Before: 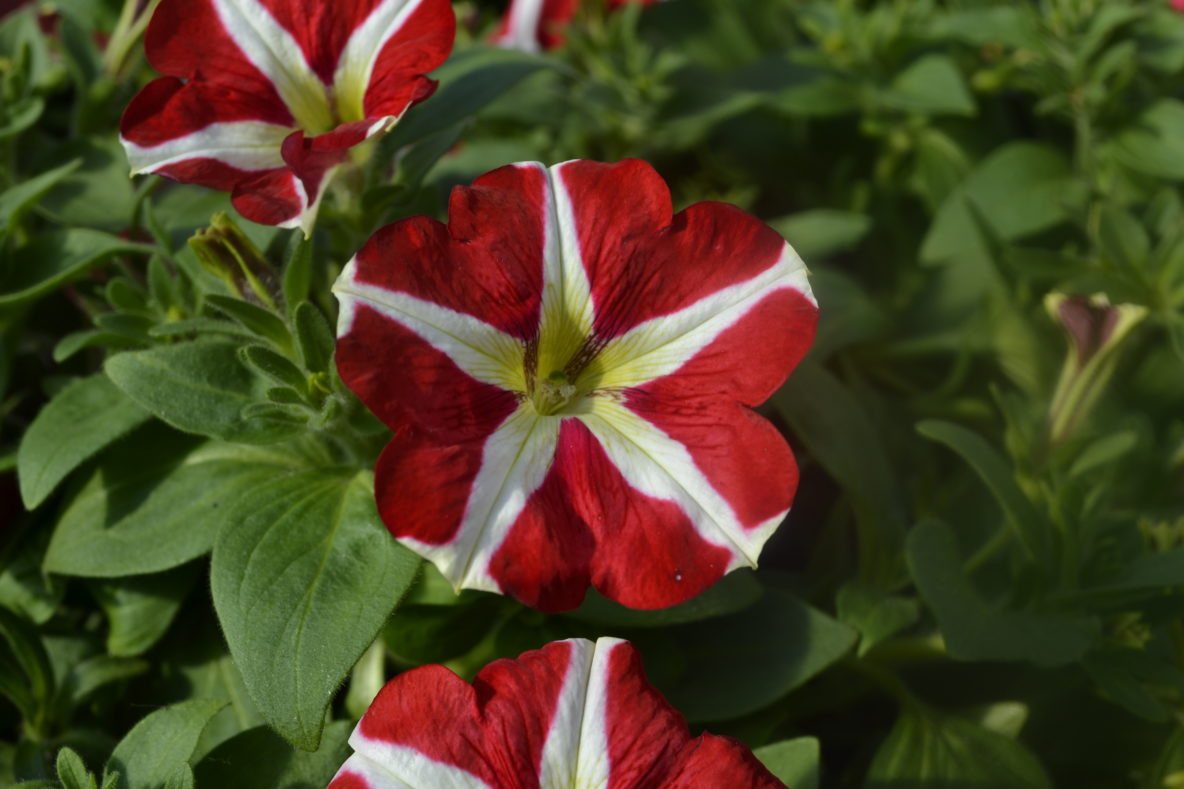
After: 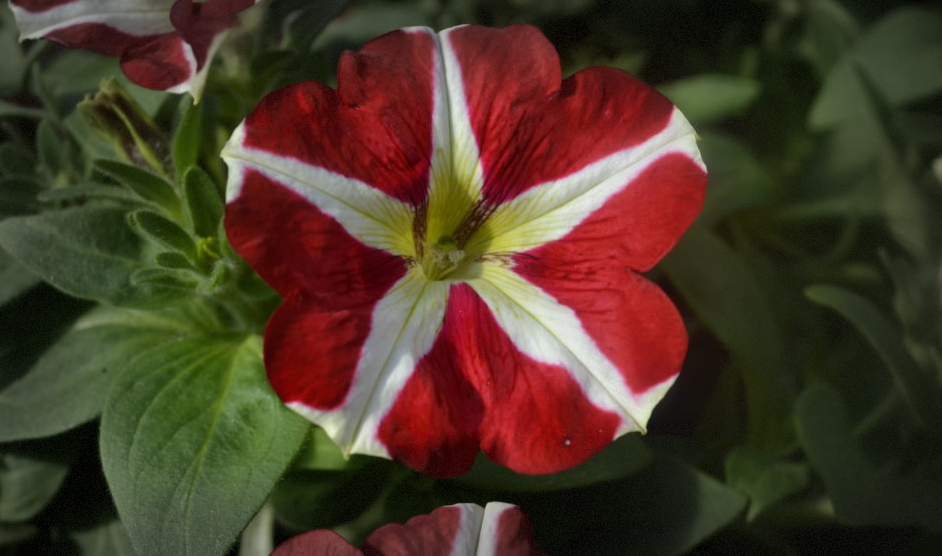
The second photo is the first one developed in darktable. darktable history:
vignetting: fall-off start 52.73%, automatic ratio true, width/height ratio 1.318, shape 0.21, dithering 8-bit output
crop: left 9.426%, top 17.186%, right 11.006%, bottom 12.332%
